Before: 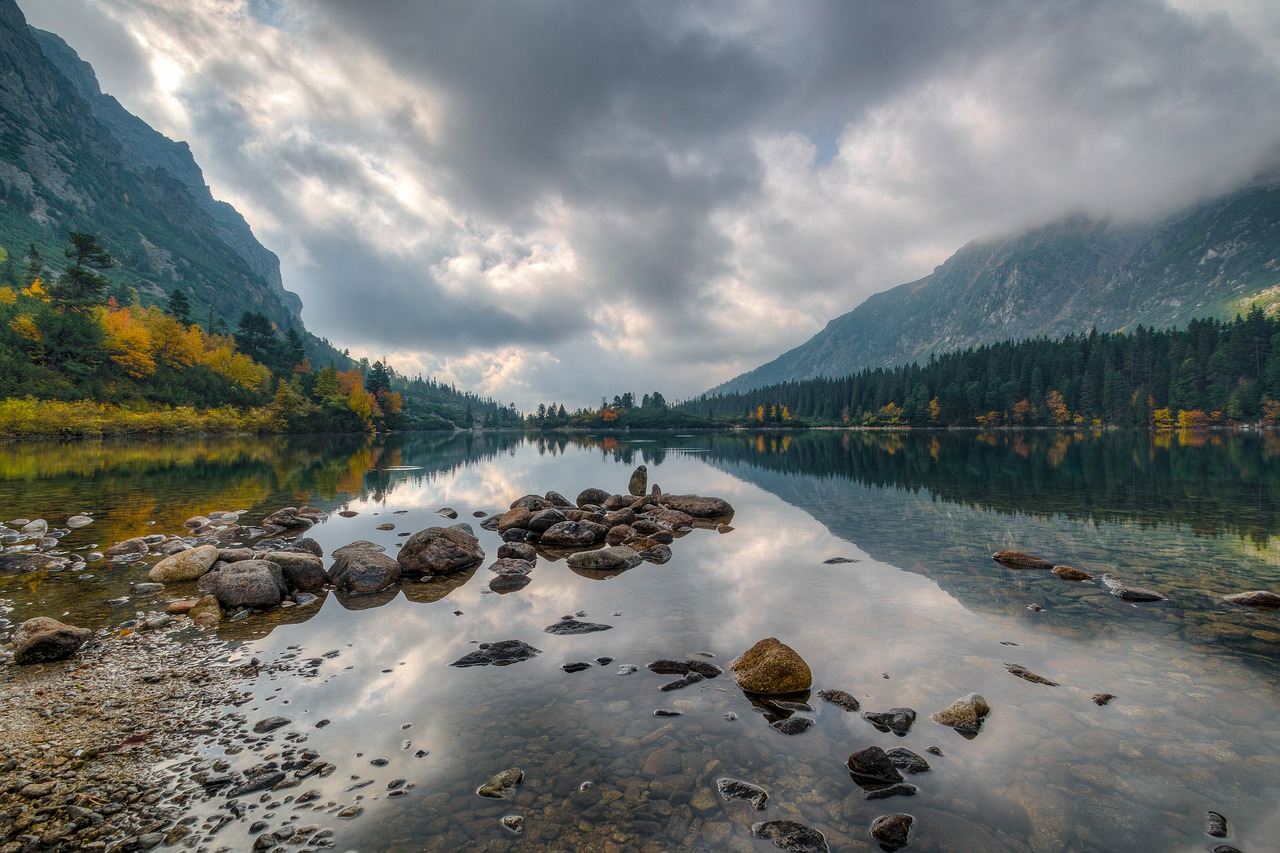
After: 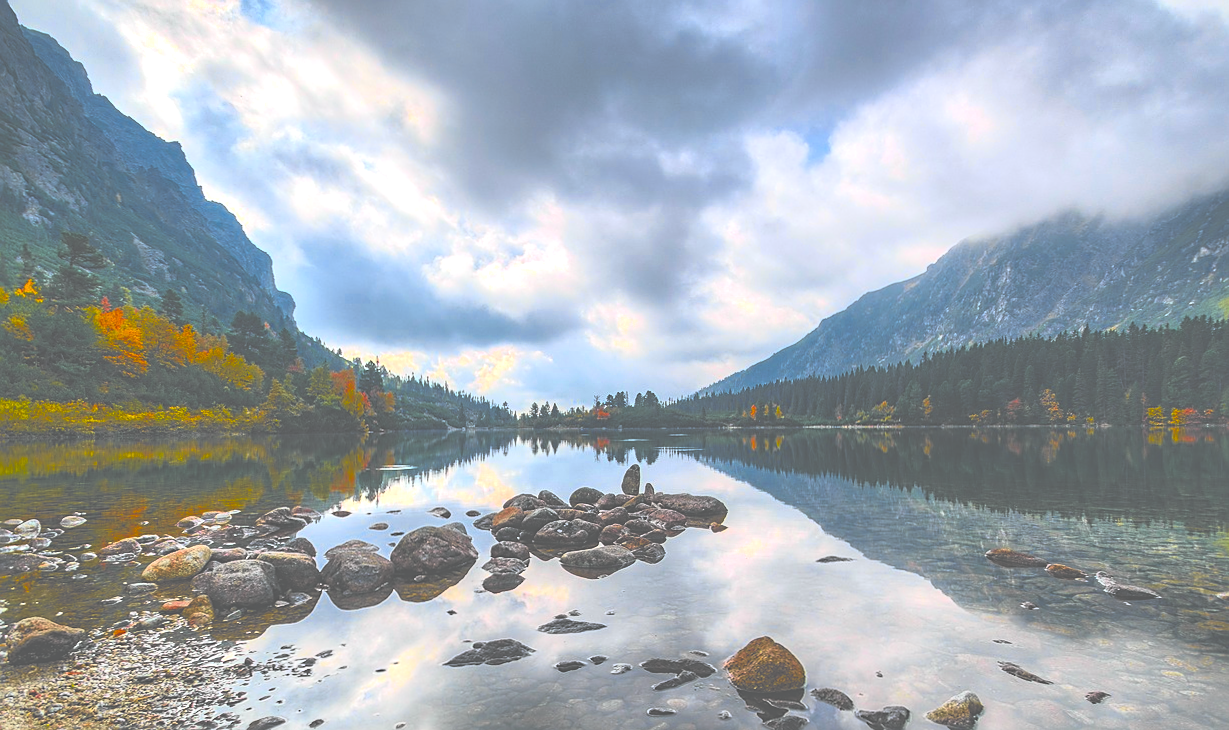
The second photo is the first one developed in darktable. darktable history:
sharpen: on, module defaults
color balance rgb: highlights gain › luminance 16.427%, highlights gain › chroma 2.947%, highlights gain › hue 260.03°, linear chroma grading › shadows -39.397%, linear chroma grading › highlights 38.914%, linear chroma grading › global chroma 45.298%, linear chroma grading › mid-tones -29.587%, perceptual saturation grading › global saturation 31.094%, perceptual brilliance grading › highlights 16.397%, perceptual brilliance grading › shadows -13.568%, saturation formula JzAzBz (2021)
crop and rotate: angle 0.123°, left 0.426%, right 3.208%, bottom 14.122%
tone curve: curves: ch0 [(0, 0.009) (0.105, 0.08) (0.195, 0.18) (0.283, 0.316) (0.384, 0.434) (0.485, 0.531) (0.638, 0.69) (0.81, 0.872) (1, 0.977)]; ch1 [(0, 0) (0.161, 0.092) (0.35, 0.33) (0.379, 0.401) (0.456, 0.469) (0.502, 0.5) (0.525, 0.518) (0.586, 0.617) (0.635, 0.655) (1, 1)]; ch2 [(0, 0) (0.371, 0.362) (0.437, 0.437) (0.48, 0.49) (0.53, 0.515) (0.56, 0.571) (0.622, 0.606) (1, 1)], color space Lab, independent channels, preserve colors none
tone equalizer: -7 EV 0.124 EV, edges refinement/feathering 500, mask exposure compensation -1.57 EV, preserve details no
exposure: black level correction -0.086, compensate highlight preservation false
